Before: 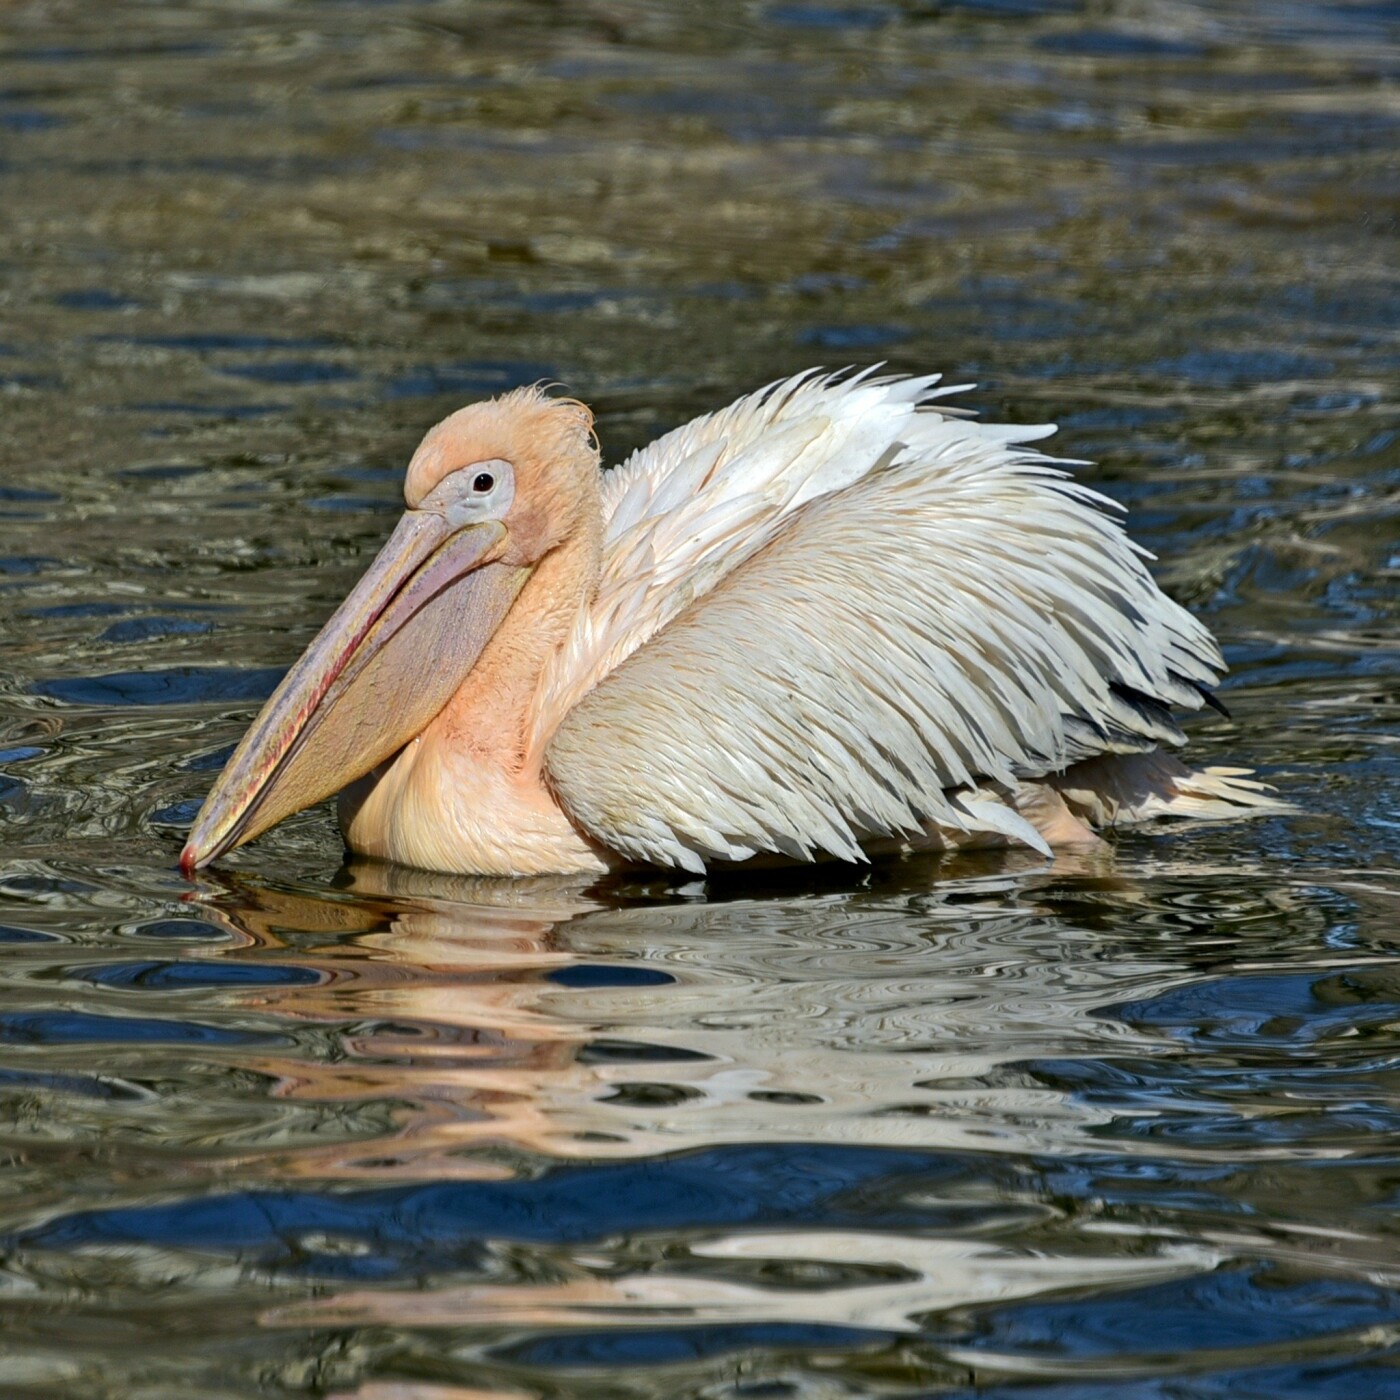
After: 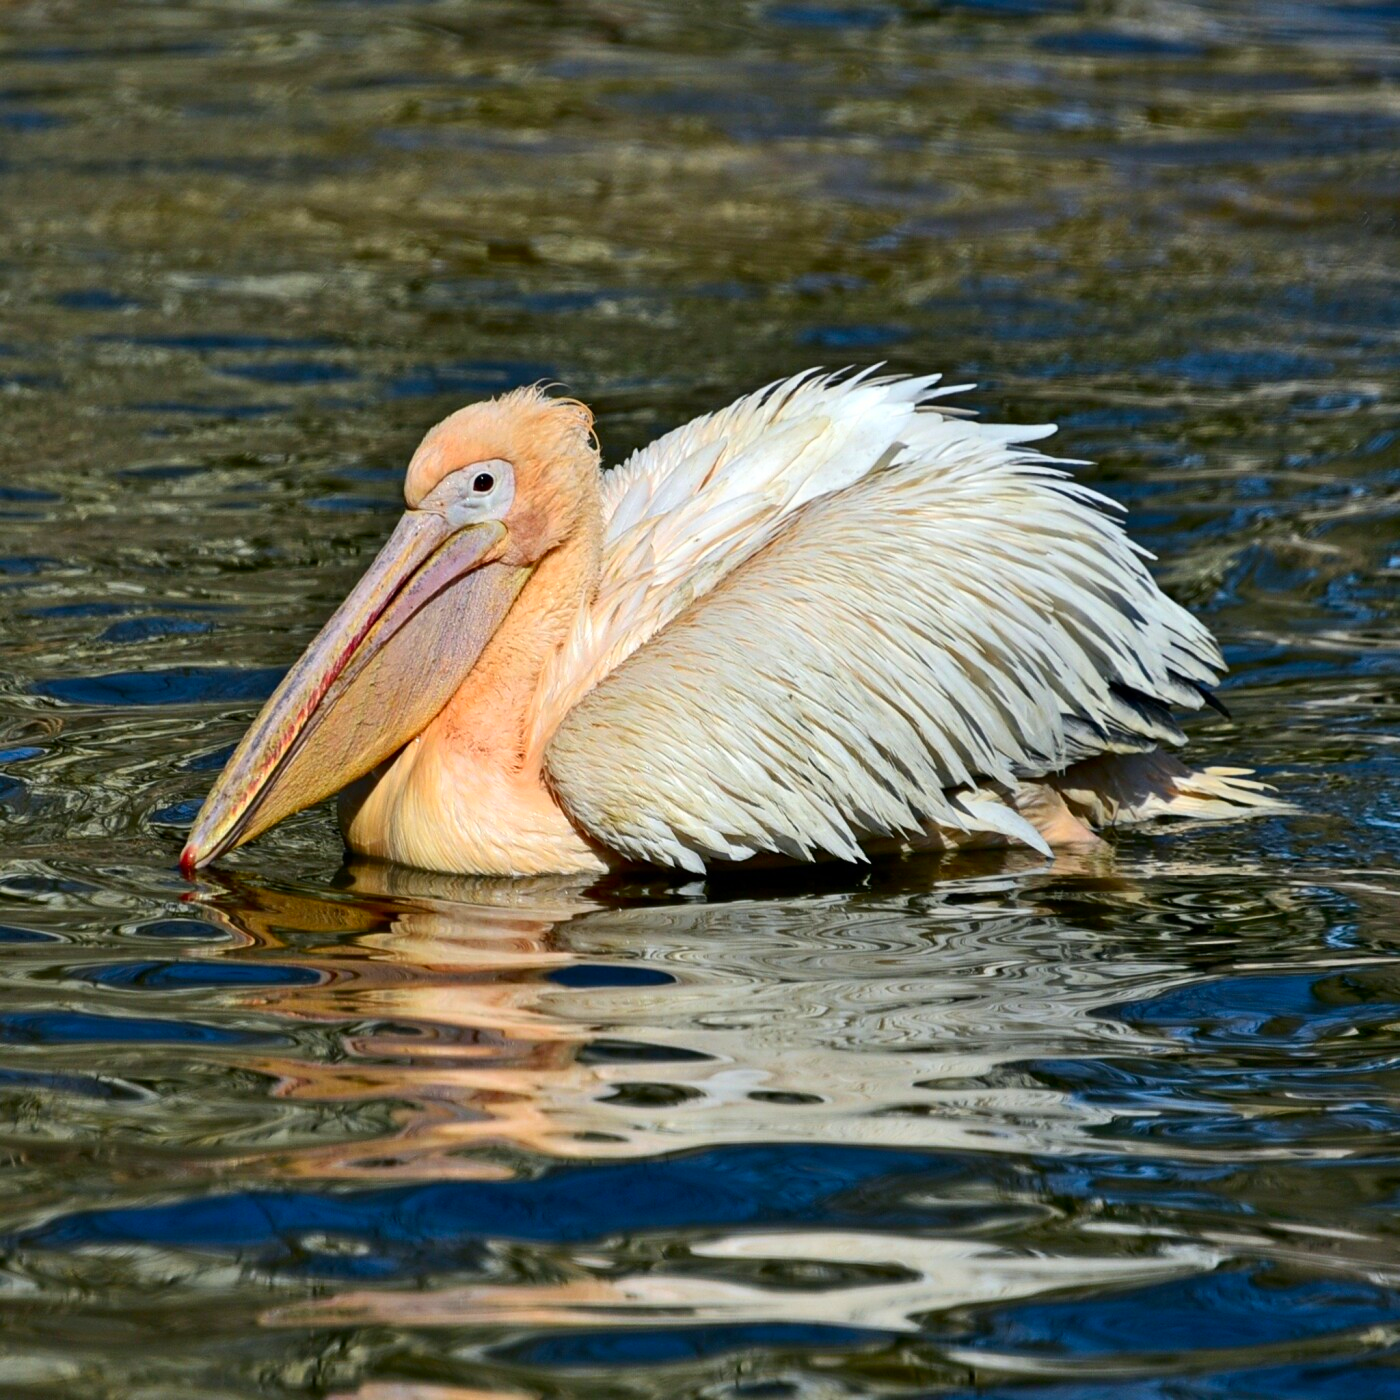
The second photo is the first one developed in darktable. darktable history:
contrast brightness saturation: contrast 0.17, saturation 0.3
color zones: curves: ch1 [(0, 0.523) (0.143, 0.545) (0.286, 0.52) (0.429, 0.506) (0.571, 0.503) (0.714, 0.503) (0.857, 0.508) (1, 0.523)]
